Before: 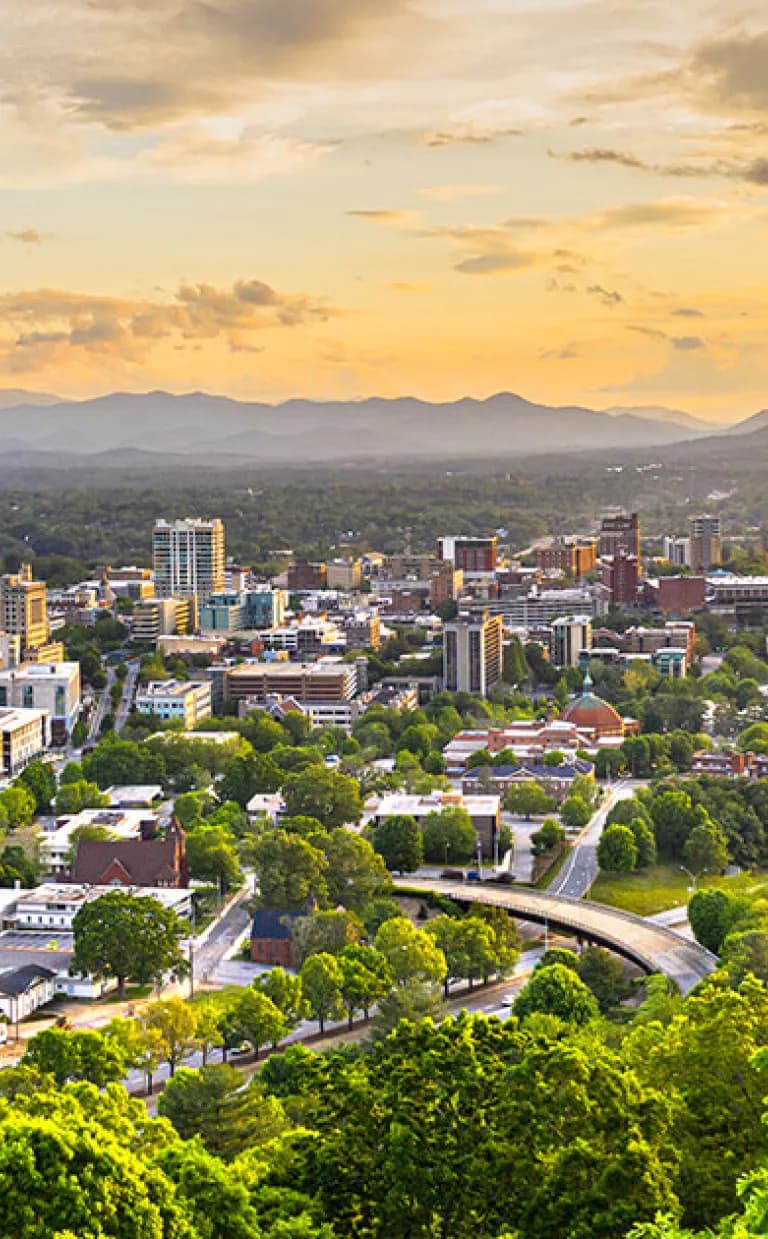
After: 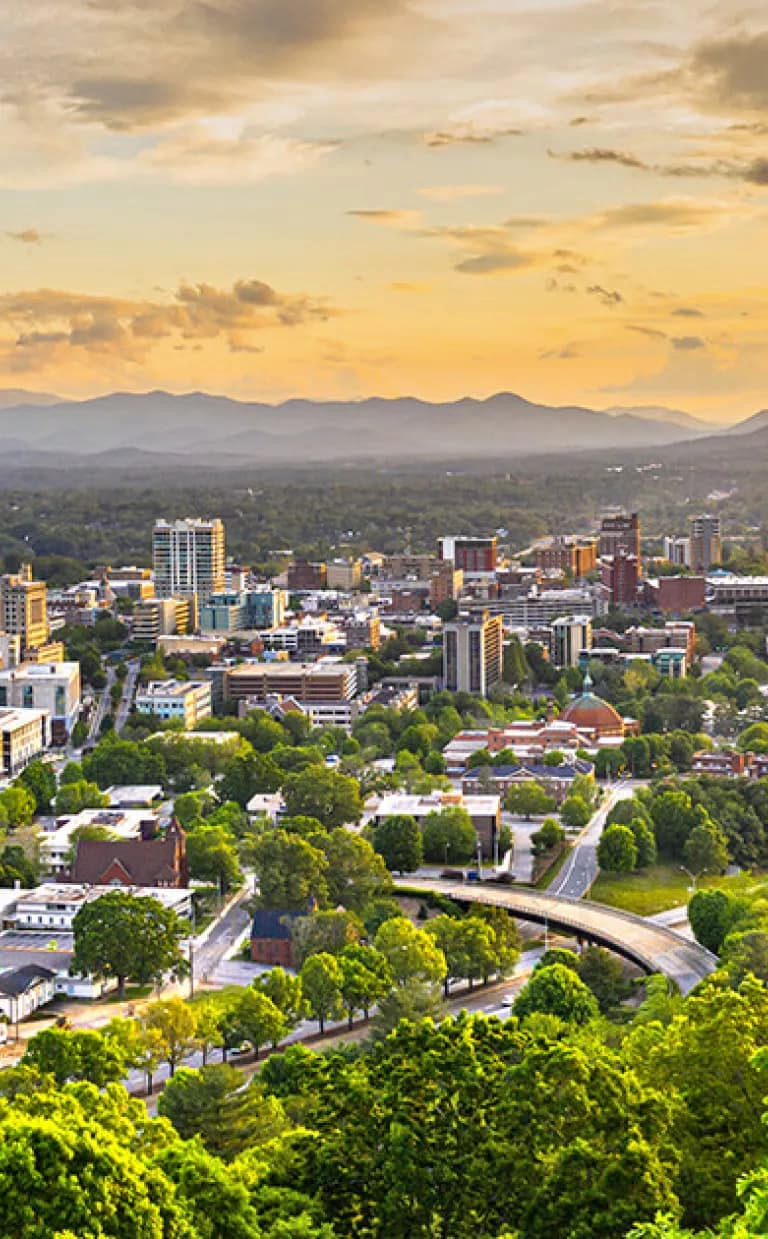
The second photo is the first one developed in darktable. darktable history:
shadows and highlights: shadows 35.42, highlights -34.9, soften with gaussian
